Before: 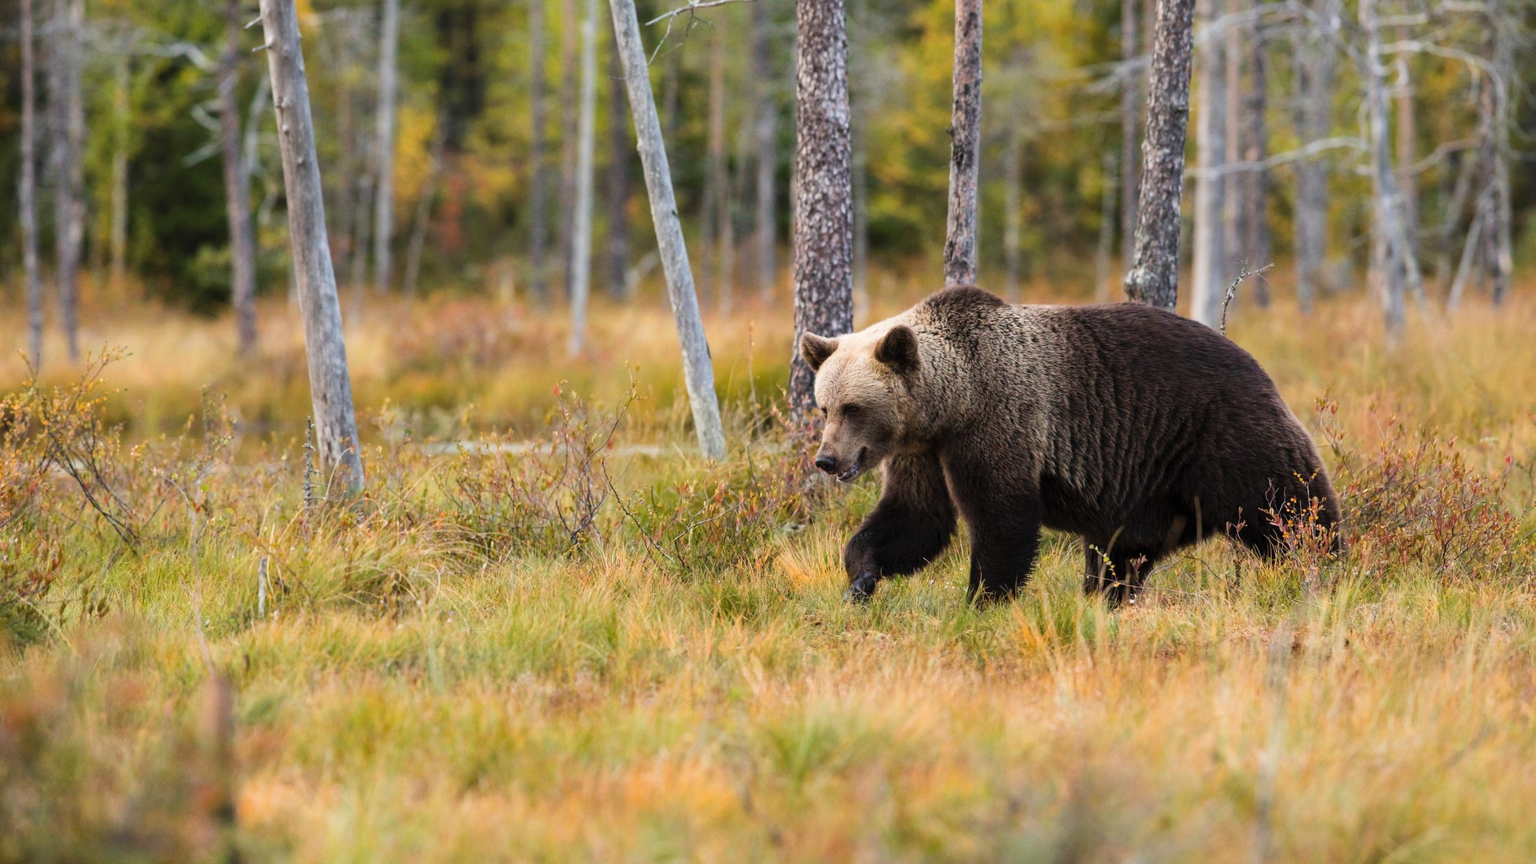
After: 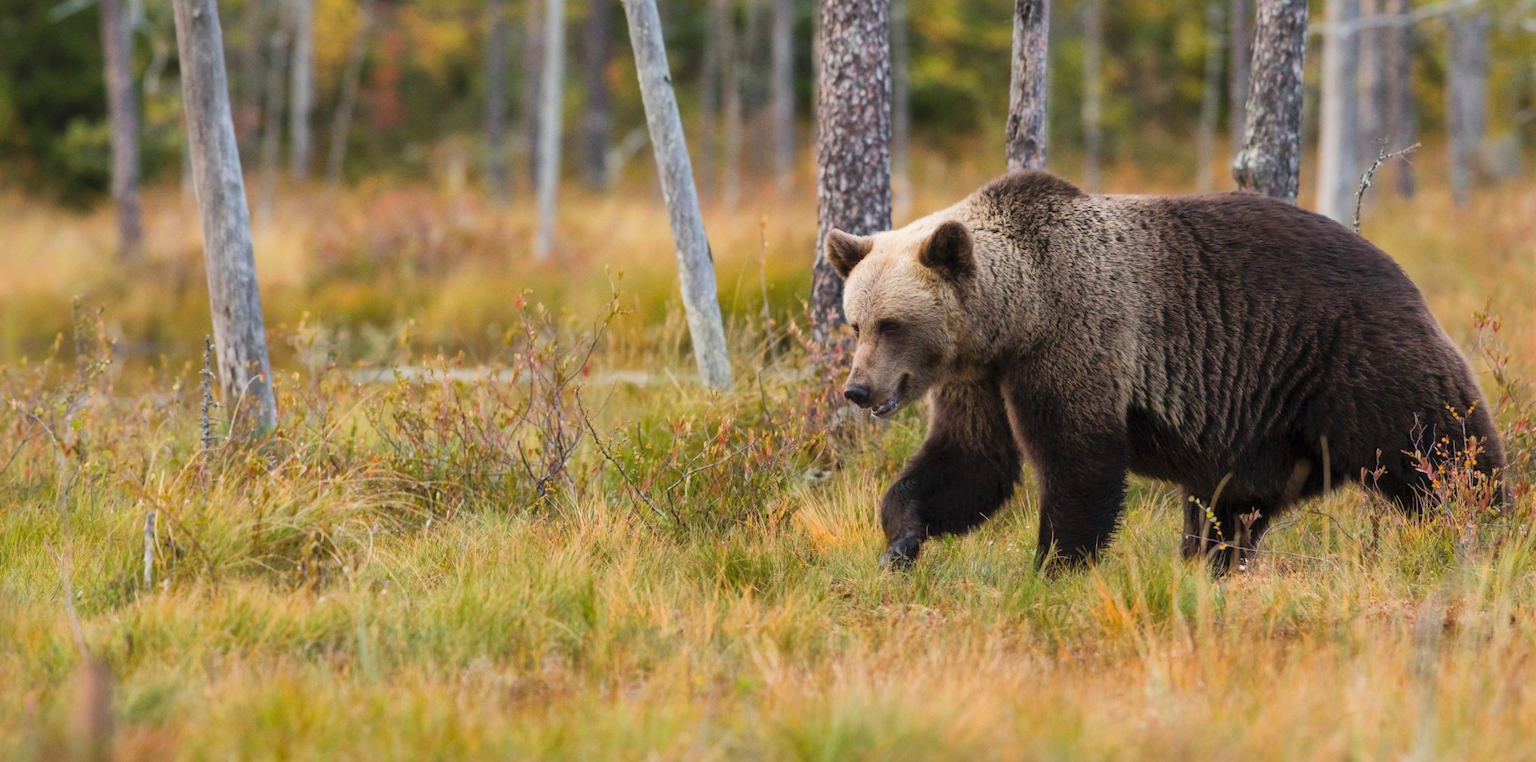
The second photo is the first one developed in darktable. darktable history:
shadows and highlights: on, module defaults
crop: left 9.381%, top 17.365%, right 11.061%, bottom 12.407%
contrast equalizer: octaves 7, y [[0.502, 0.505, 0.512, 0.529, 0.564, 0.588], [0.5 ×6], [0.502, 0.505, 0.512, 0.529, 0.564, 0.588], [0, 0.001, 0.001, 0.004, 0.008, 0.011], [0, 0.001, 0.001, 0.004, 0.008, 0.011]], mix -0.3
